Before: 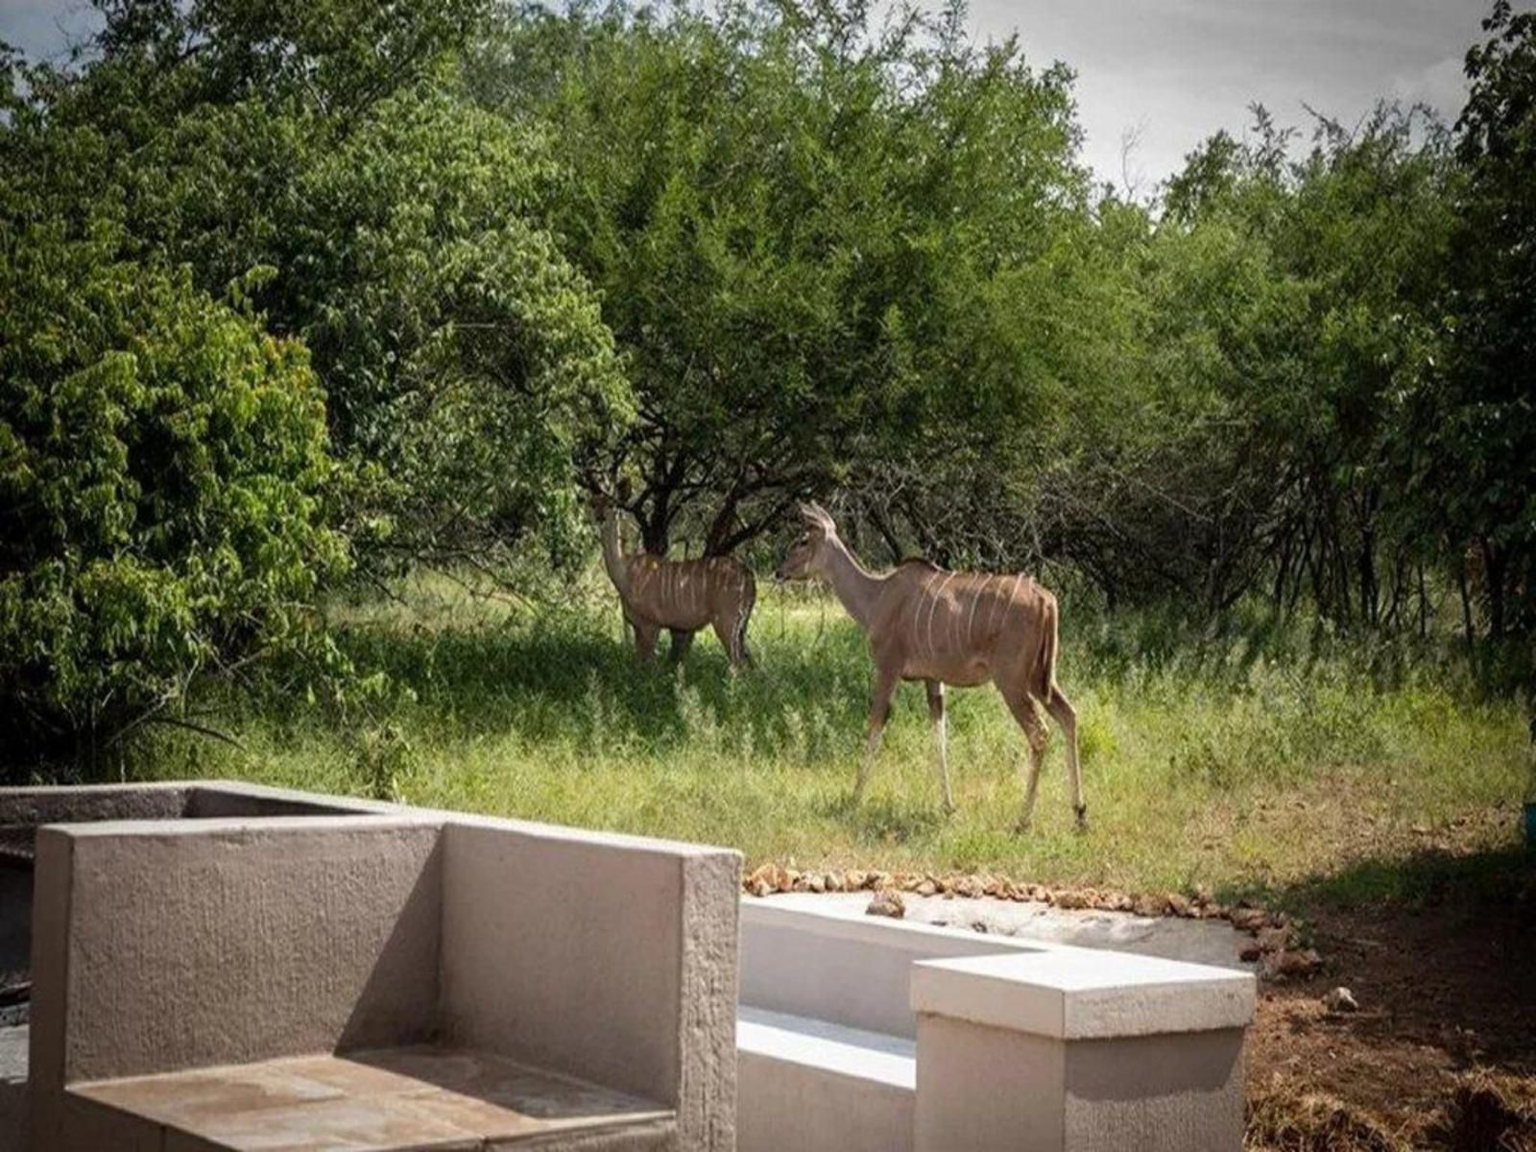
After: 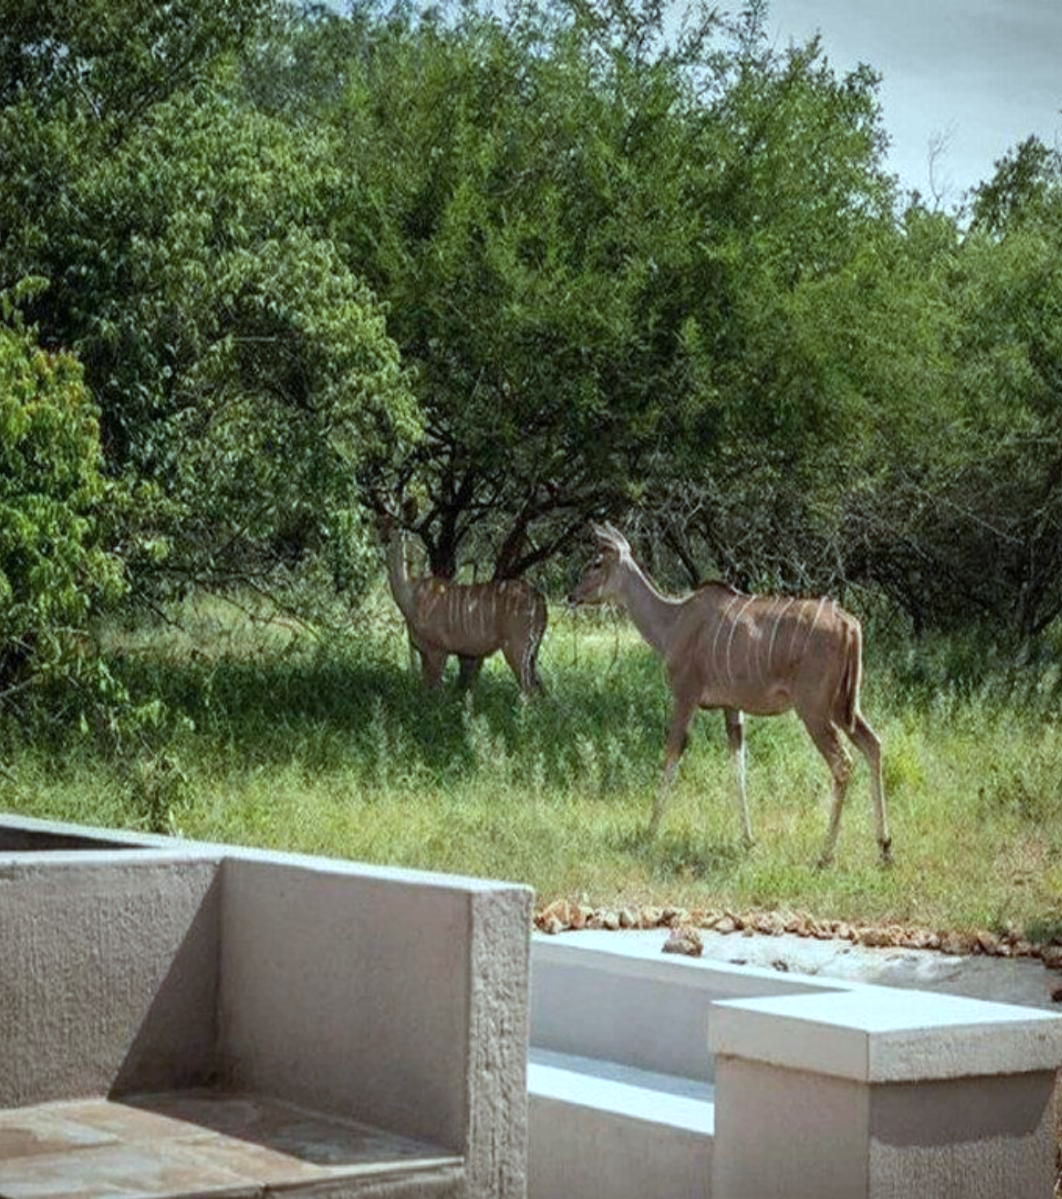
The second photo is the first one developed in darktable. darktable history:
color correction: highlights a* -9.93, highlights b* -10.39
crop and rotate: left 15.121%, right 18.486%
